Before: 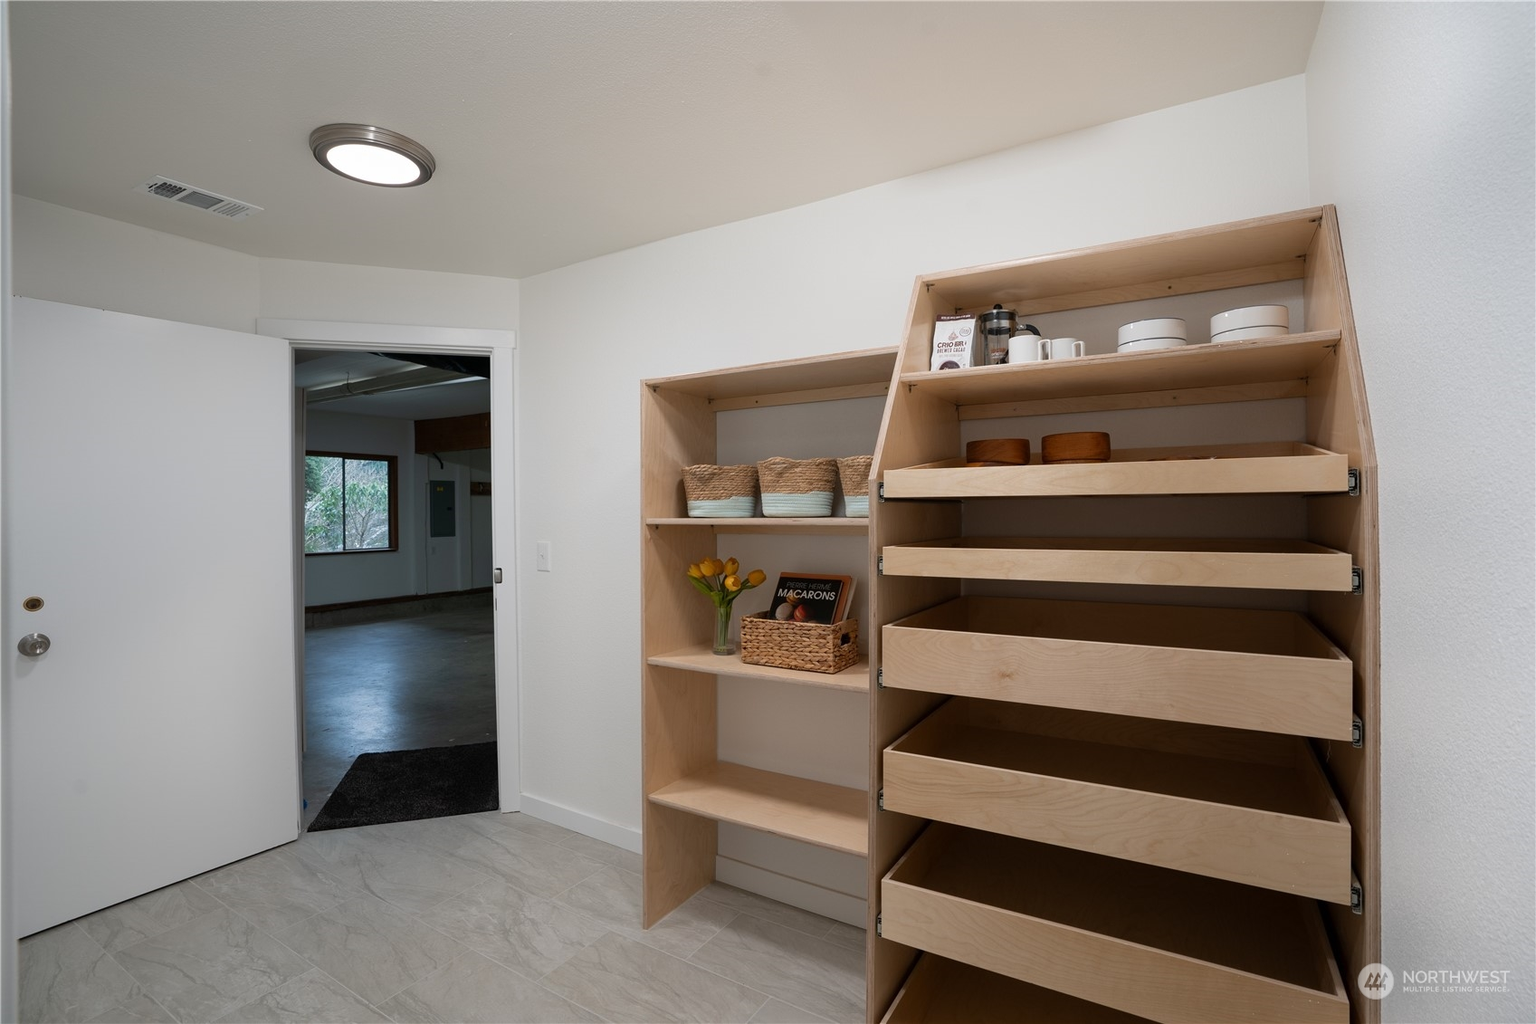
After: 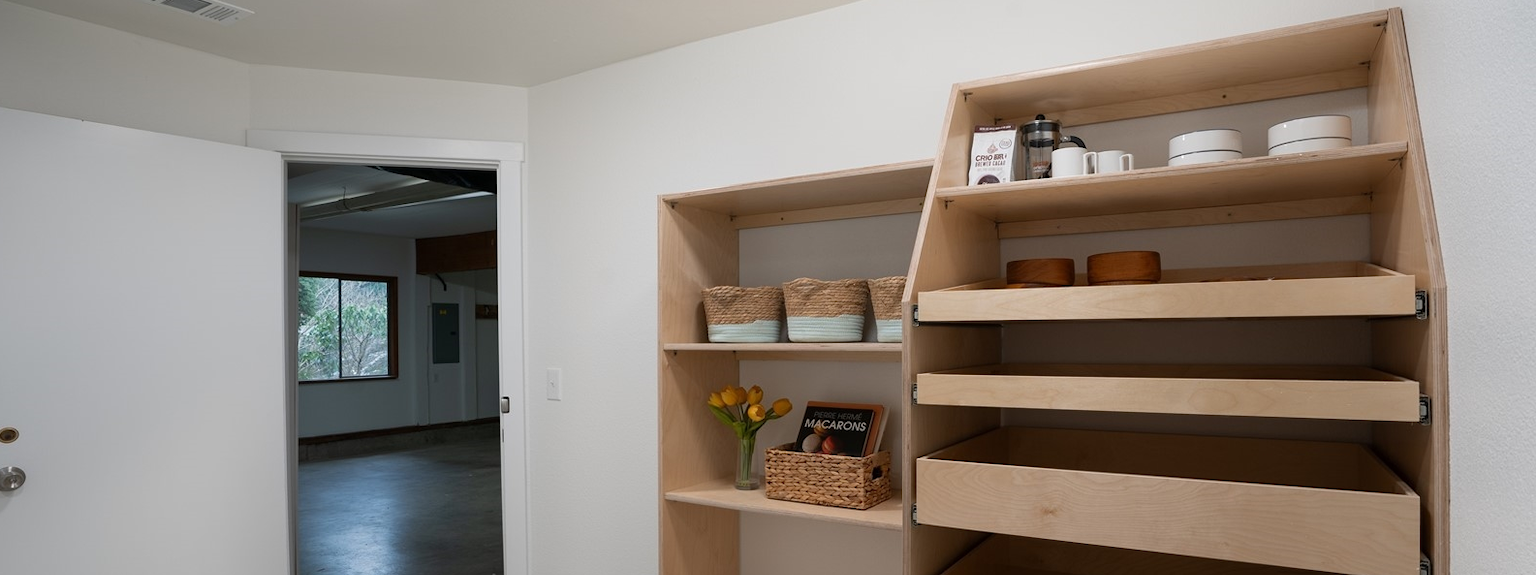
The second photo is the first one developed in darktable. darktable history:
crop: left 1.745%, top 19.346%, right 4.844%, bottom 28.056%
